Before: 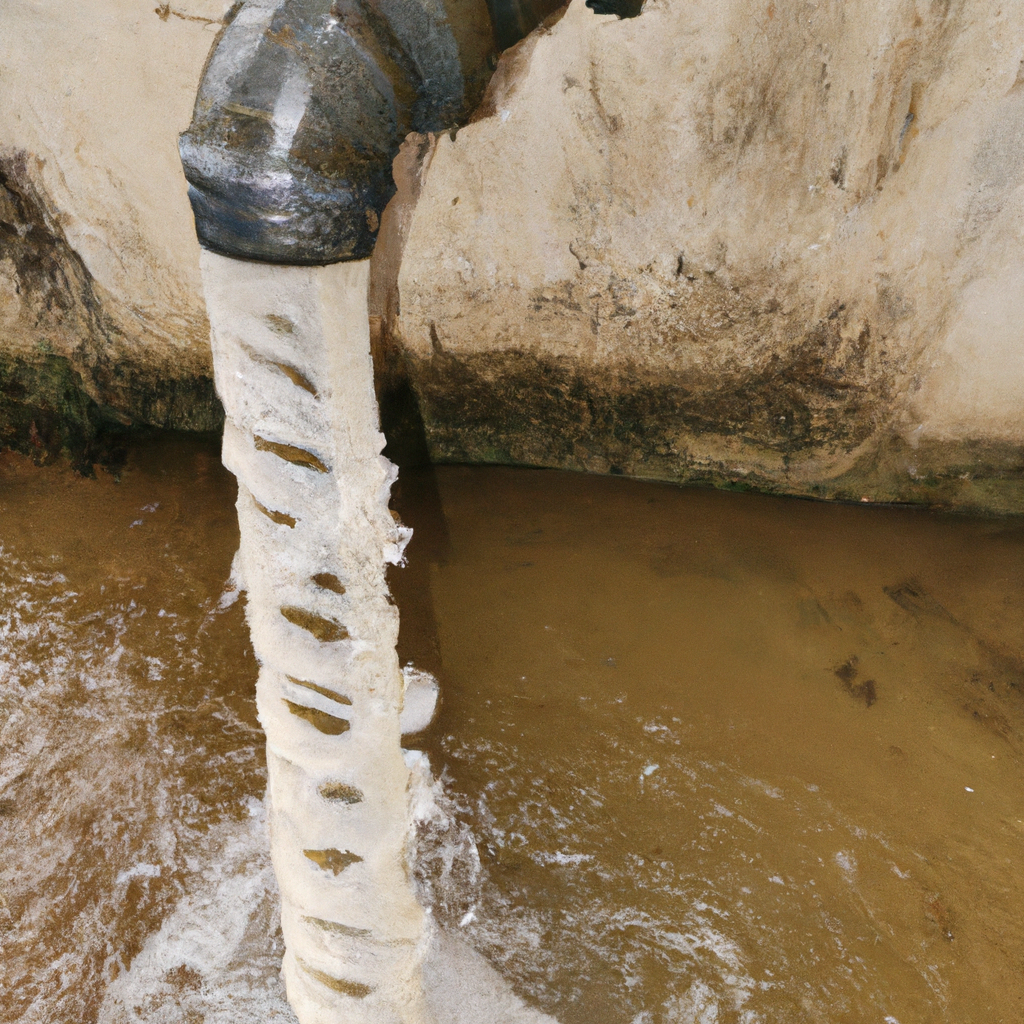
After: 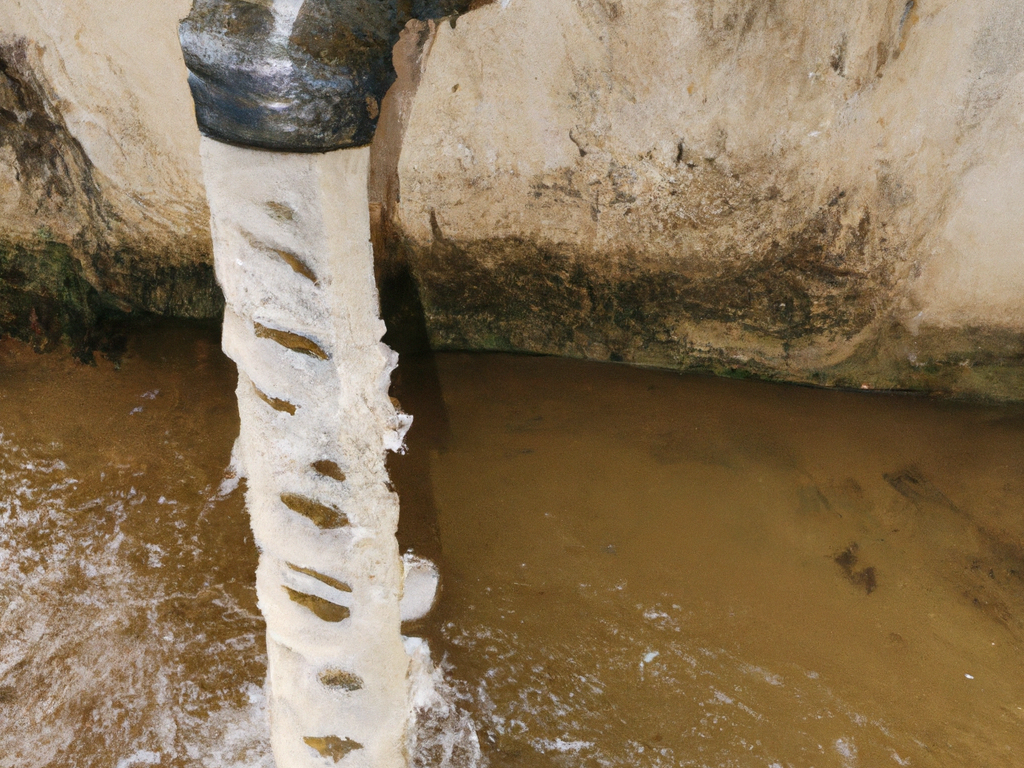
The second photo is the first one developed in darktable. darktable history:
crop: top 11.038%, bottom 13.962%
